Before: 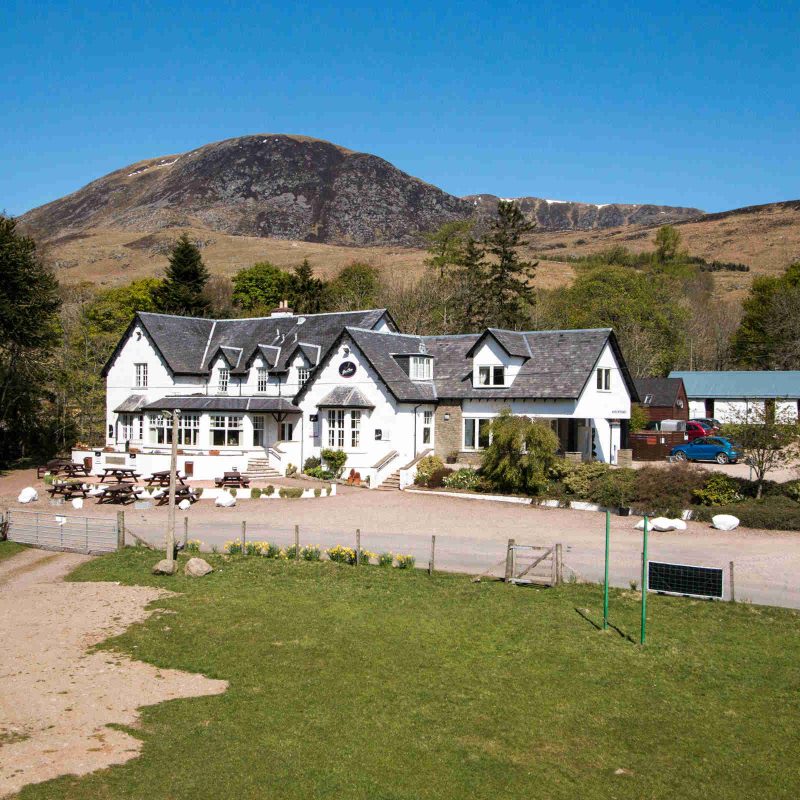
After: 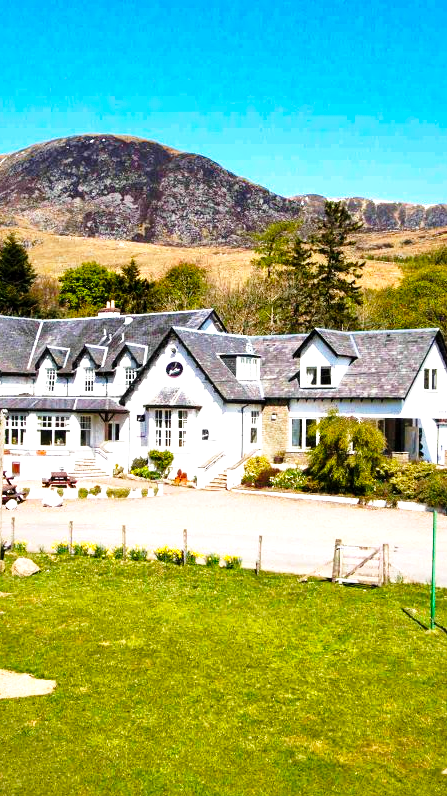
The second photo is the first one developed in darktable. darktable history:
base curve: curves: ch0 [(0, 0) (0.026, 0.03) (0.109, 0.232) (0.351, 0.748) (0.669, 0.968) (1, 1)], preserve colors none
color balance rgb: perceptual saturation grading › global saturation 25%, global vibrance 20%
local contrast: mode bilateral grid, contrast 20, coarseness 50, detail 159%, midtone range 0.2
exposure: exposure 0 EV, compensate highlight preservation false
crop: left 21.674%, right 22.086%
